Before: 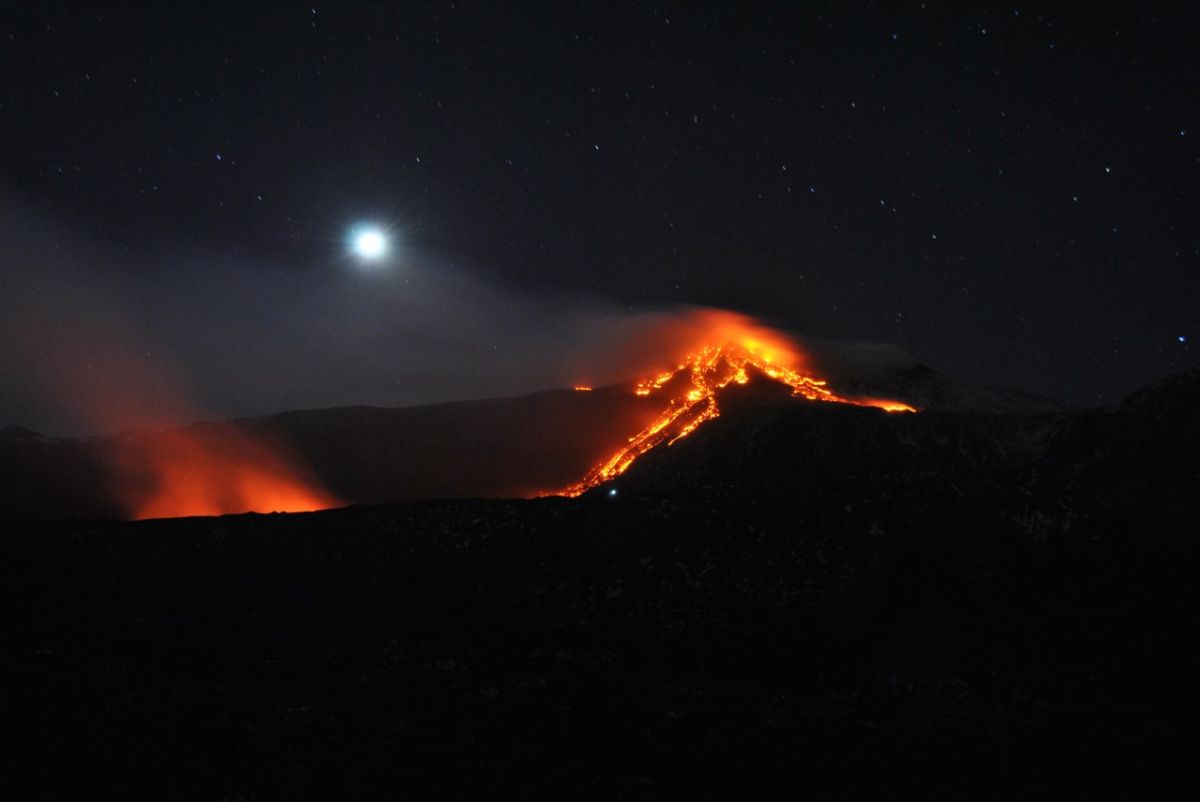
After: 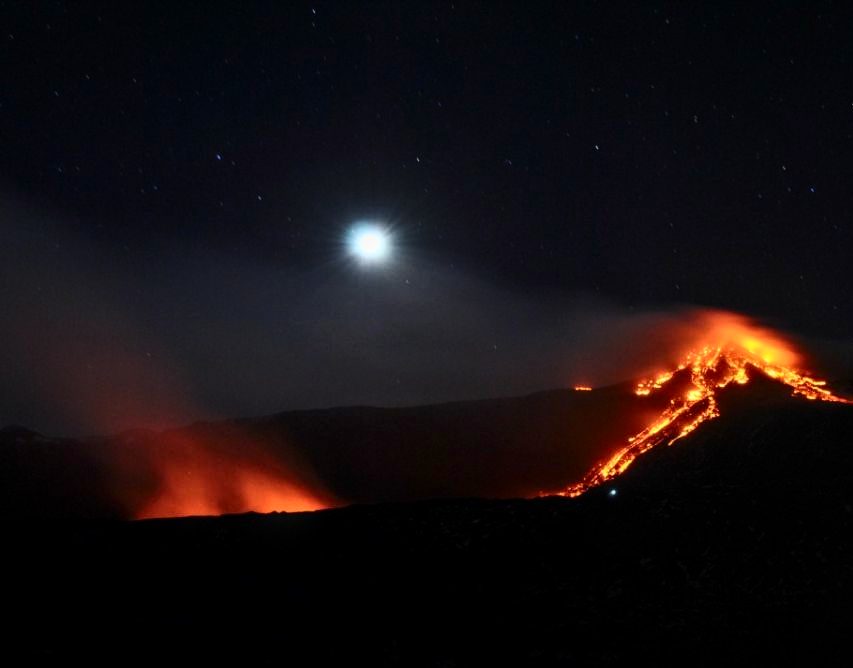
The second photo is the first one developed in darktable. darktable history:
contrast brightness saturation: contrast 0.28
local contrast: on, module defaults
crop: right 28.885%, bottom 16.626%
